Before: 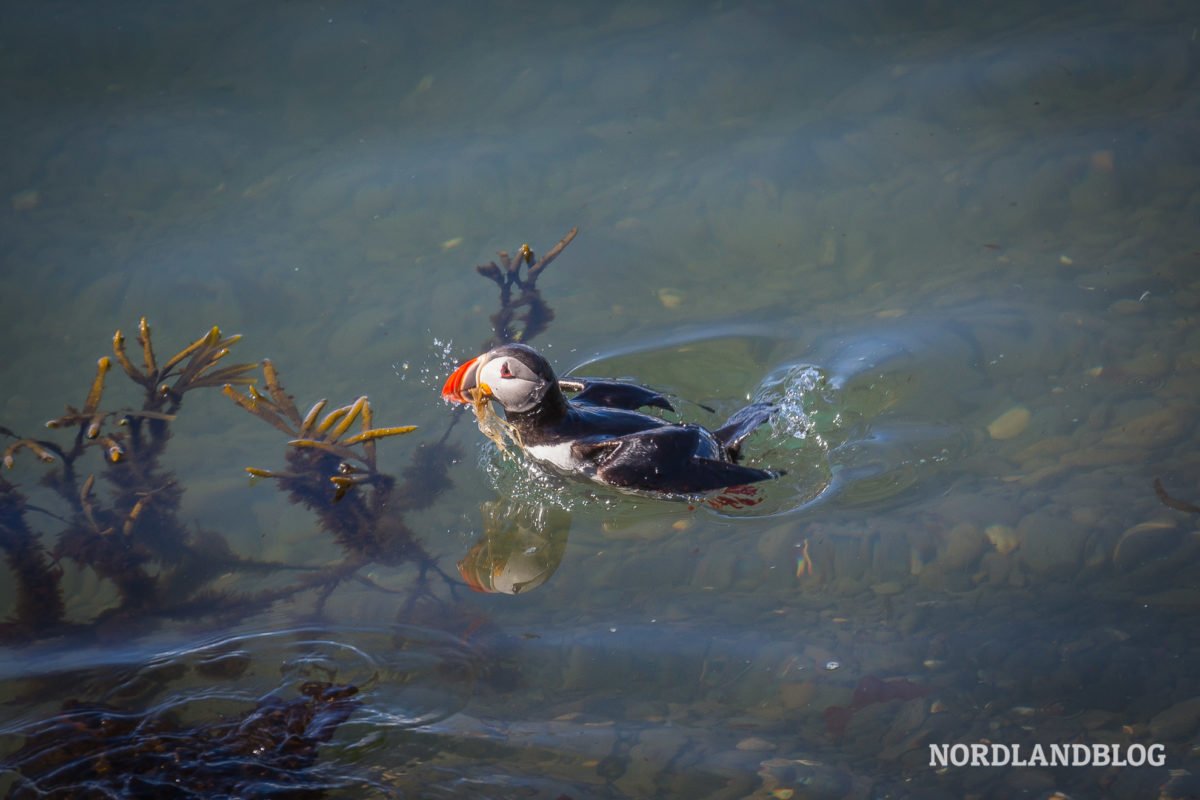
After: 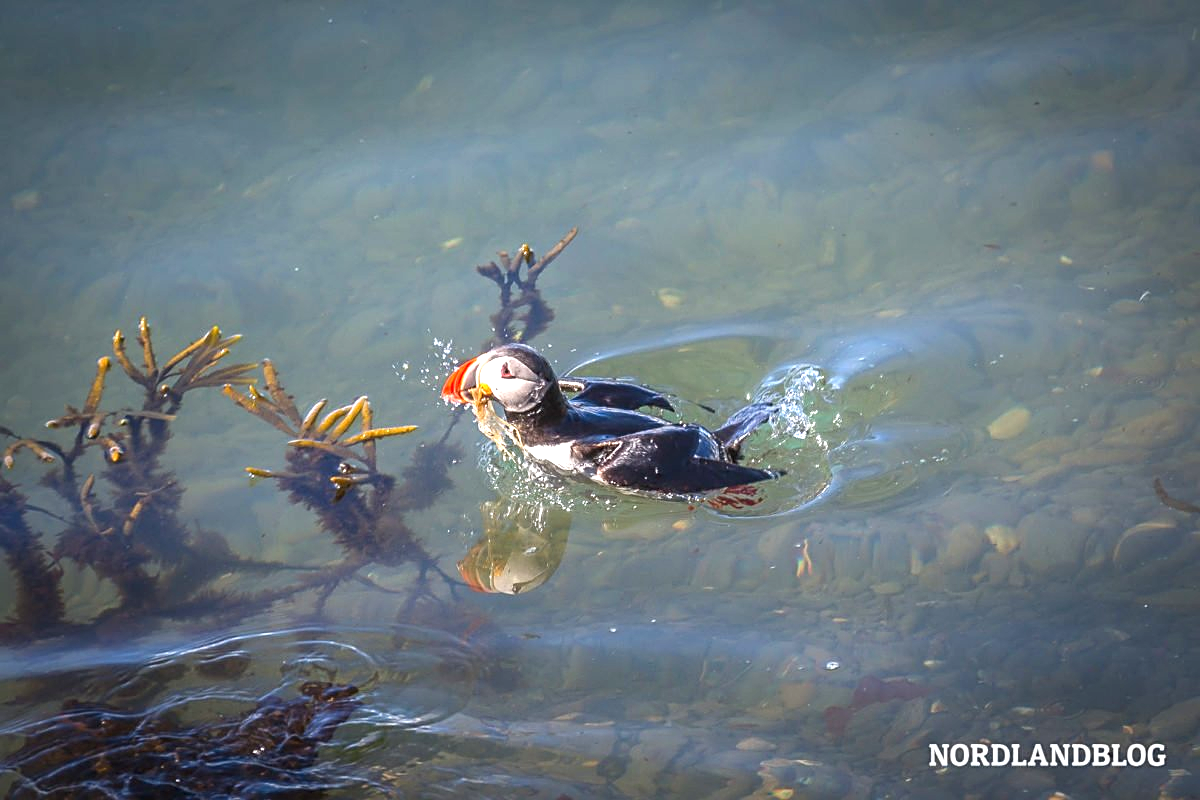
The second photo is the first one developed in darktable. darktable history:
exposure: exposure 1.089 EV, compensate highlight preservation false
sharpen: on, module defaults
